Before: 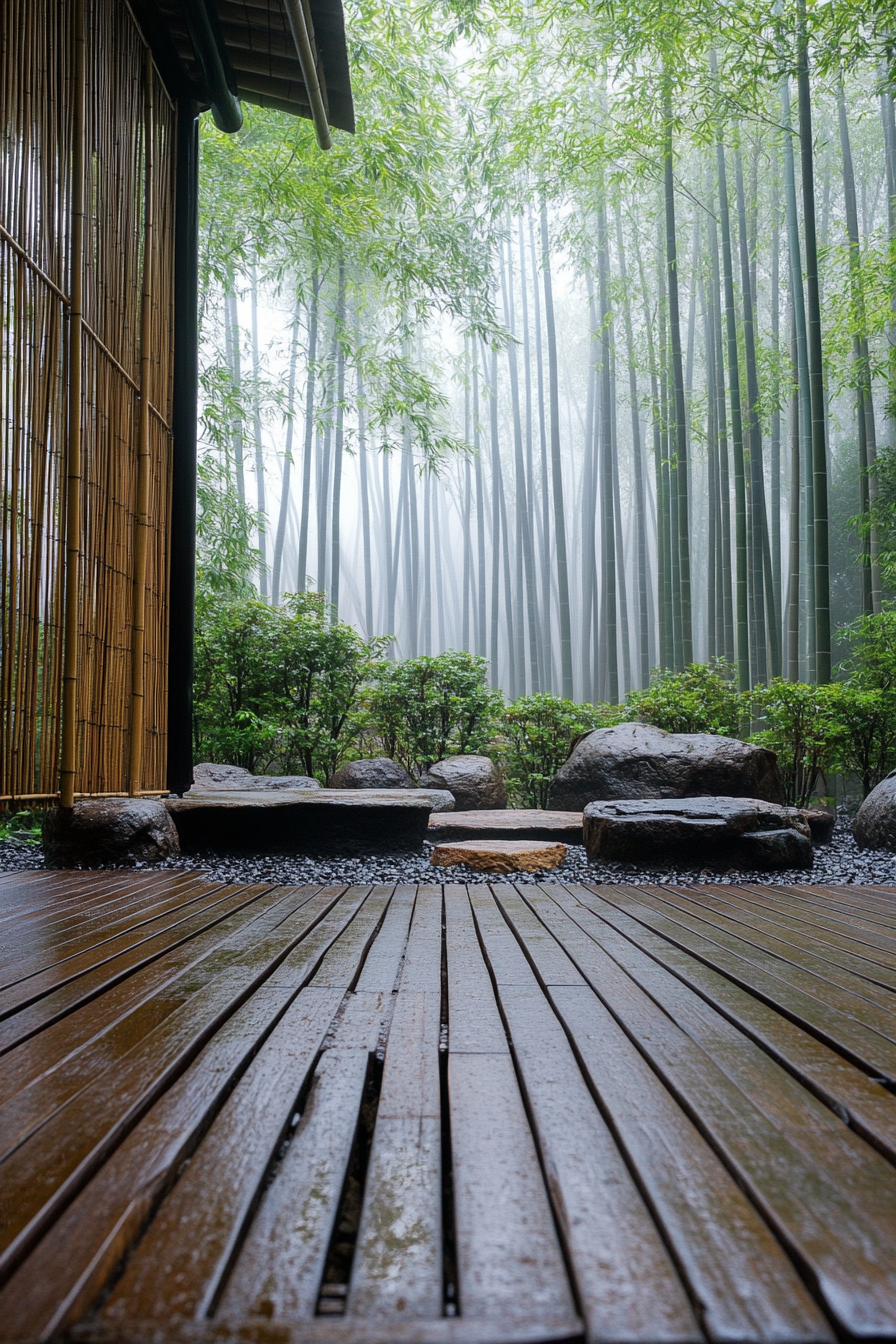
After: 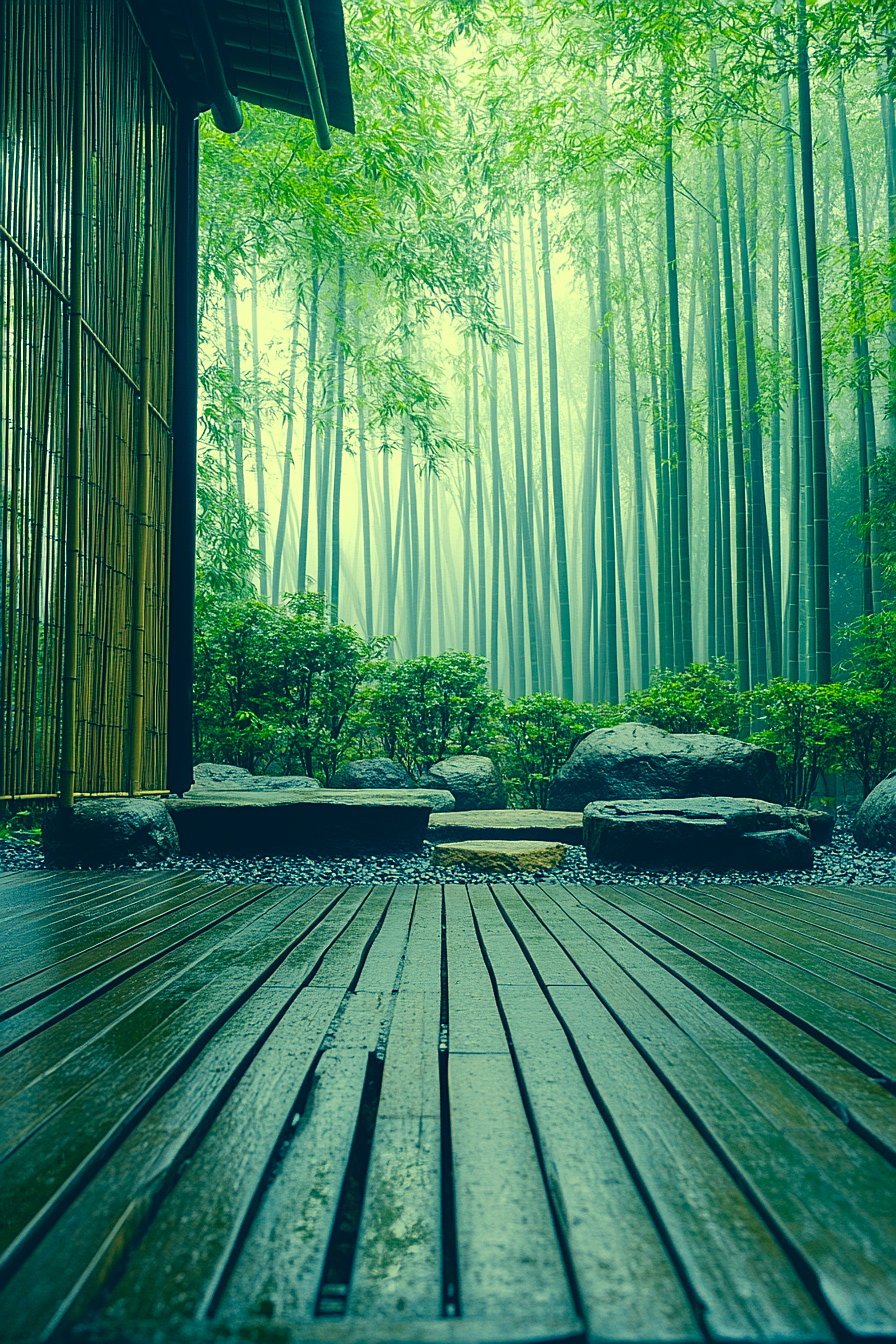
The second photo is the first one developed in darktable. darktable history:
color correction: highlights a* -15.58, highlights b* 40, shadows a* -40, shadows b* -26.18
sharpen: on, module defaults
